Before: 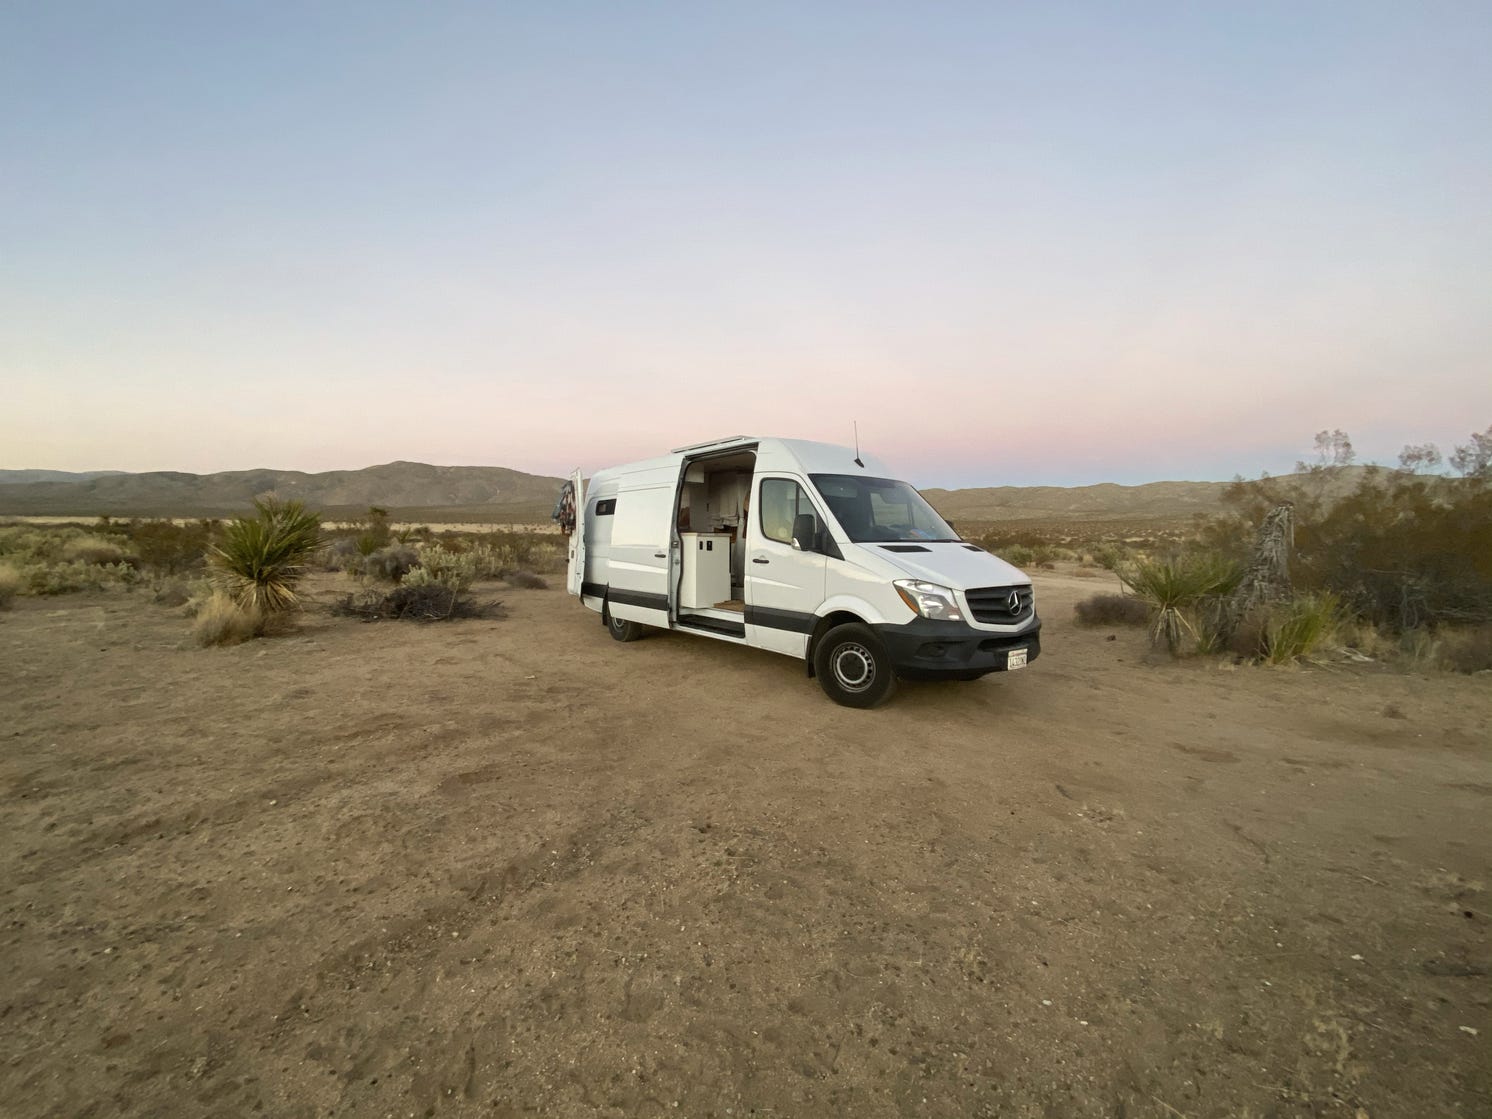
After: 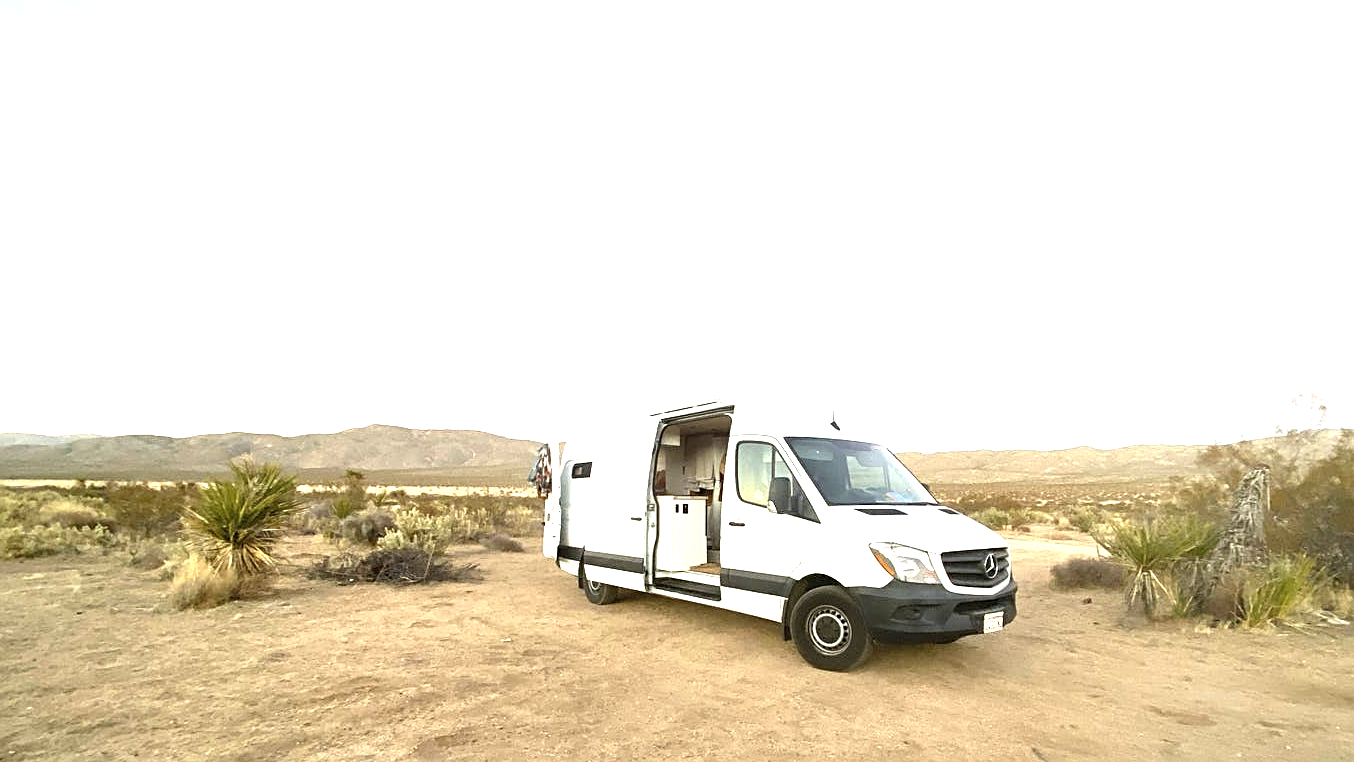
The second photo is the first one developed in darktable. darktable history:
crop: left 1.615%, top 3.367%, right 7.595%, bottom 28.468%
sharpen: on, module defaults
exposure: black level correction 0, exposure 1.738 EV, compensate highlight preservation false
